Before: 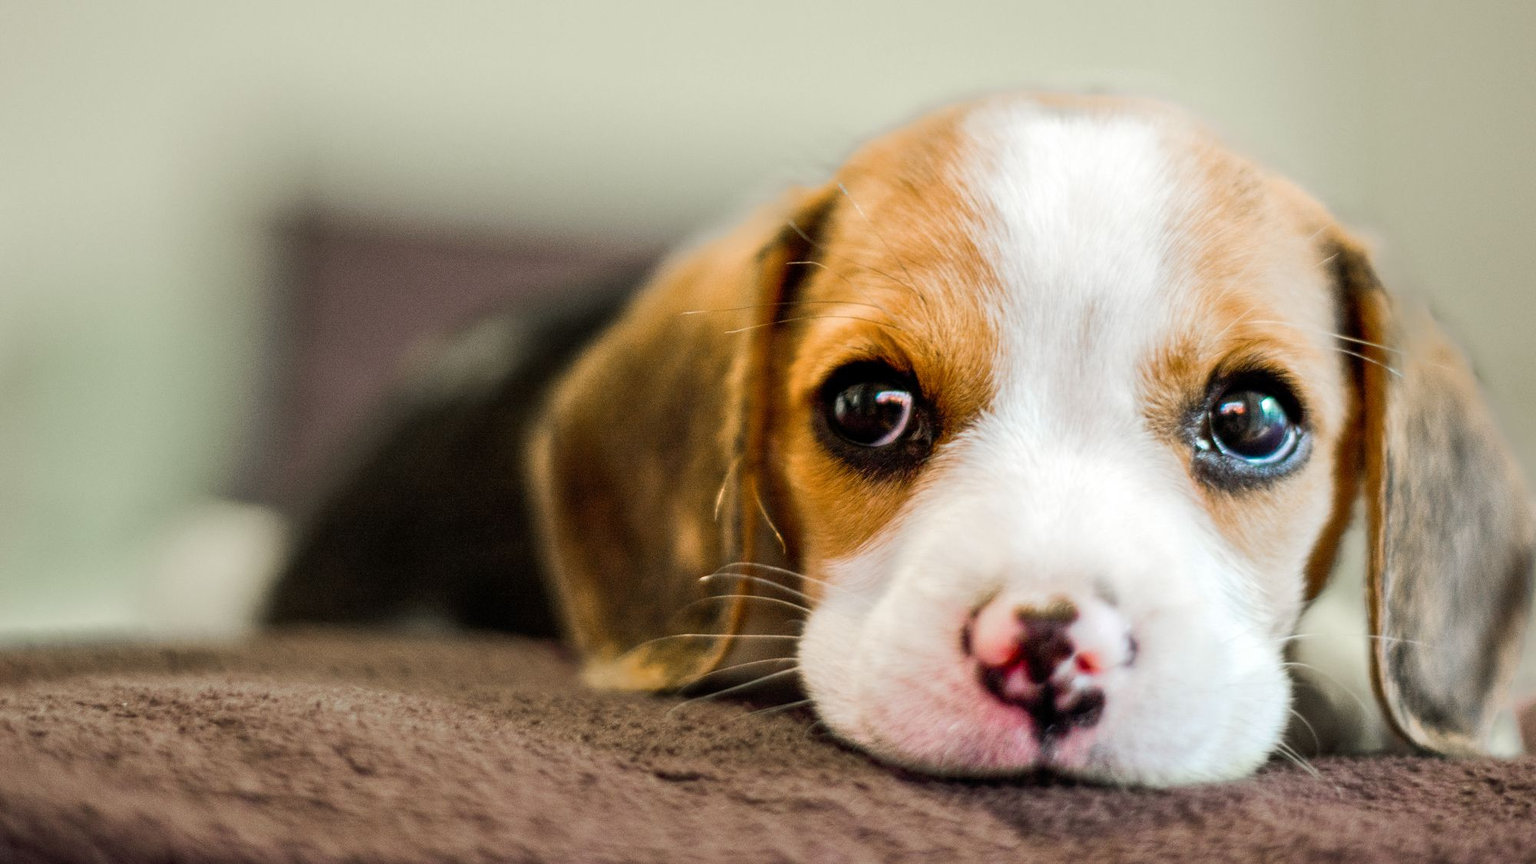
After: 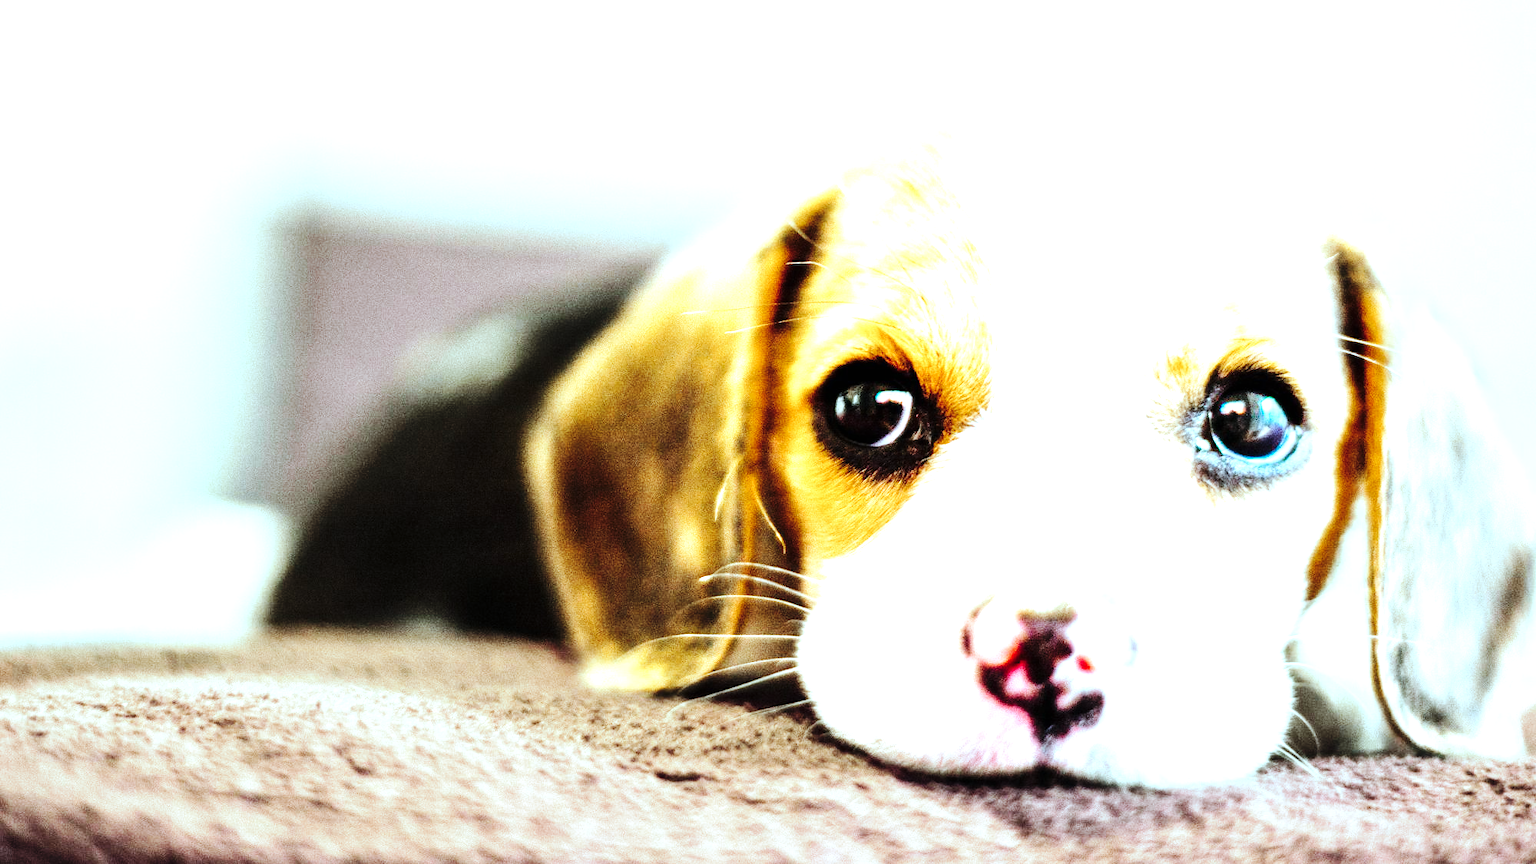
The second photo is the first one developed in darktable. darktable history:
color balance rgb: power › hue 60.72°, highlights gain › chroma 3.101%, highlights gain › hue 77.38°, perceptual saturation grading › global saturation 0.267%, perceptual brilliance grading › highlights 17.314%, perceptual brilliance grading › mid-tones 30.674%, perceptual brilliance grading › shadows -31.222%
color correction: highlights a* -10.6, highlights b* -19.13
base curve: curves: ch0 [(0, 0) (0.036, 0.025) (0.121, 0.166) (0.206, 0.329) (0.605, 0.79) (1, 1)], preserve colors none
exposure: black level correction 0, exposure 1.389 EV, compensate exposure bias true, compensate highlight preservation false
